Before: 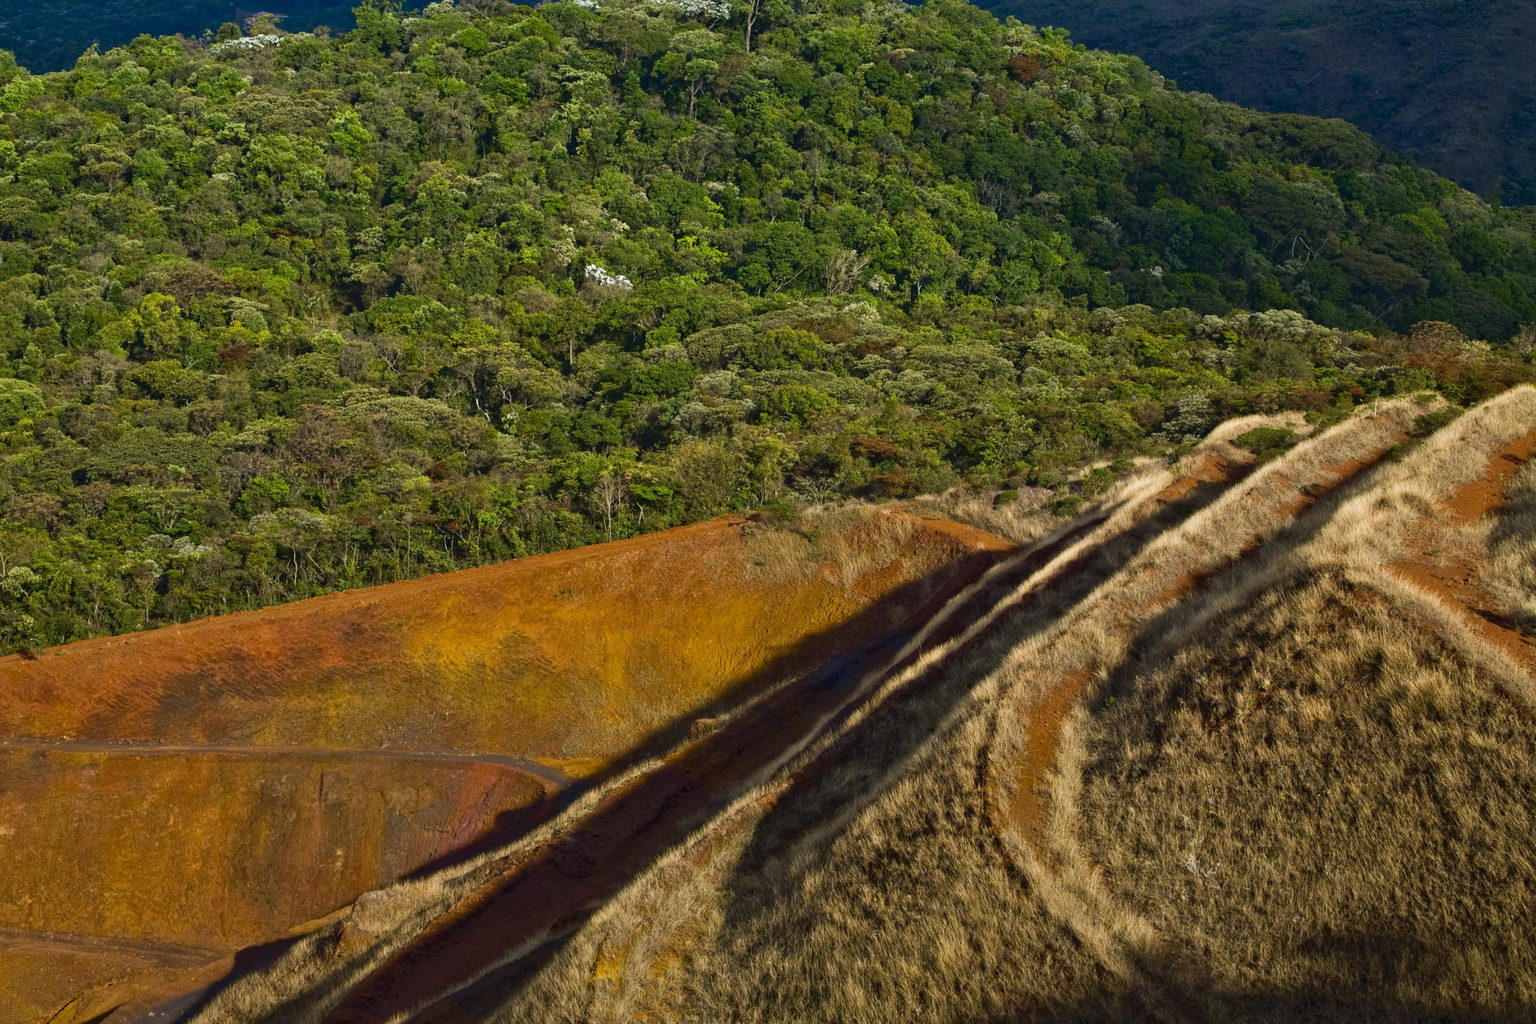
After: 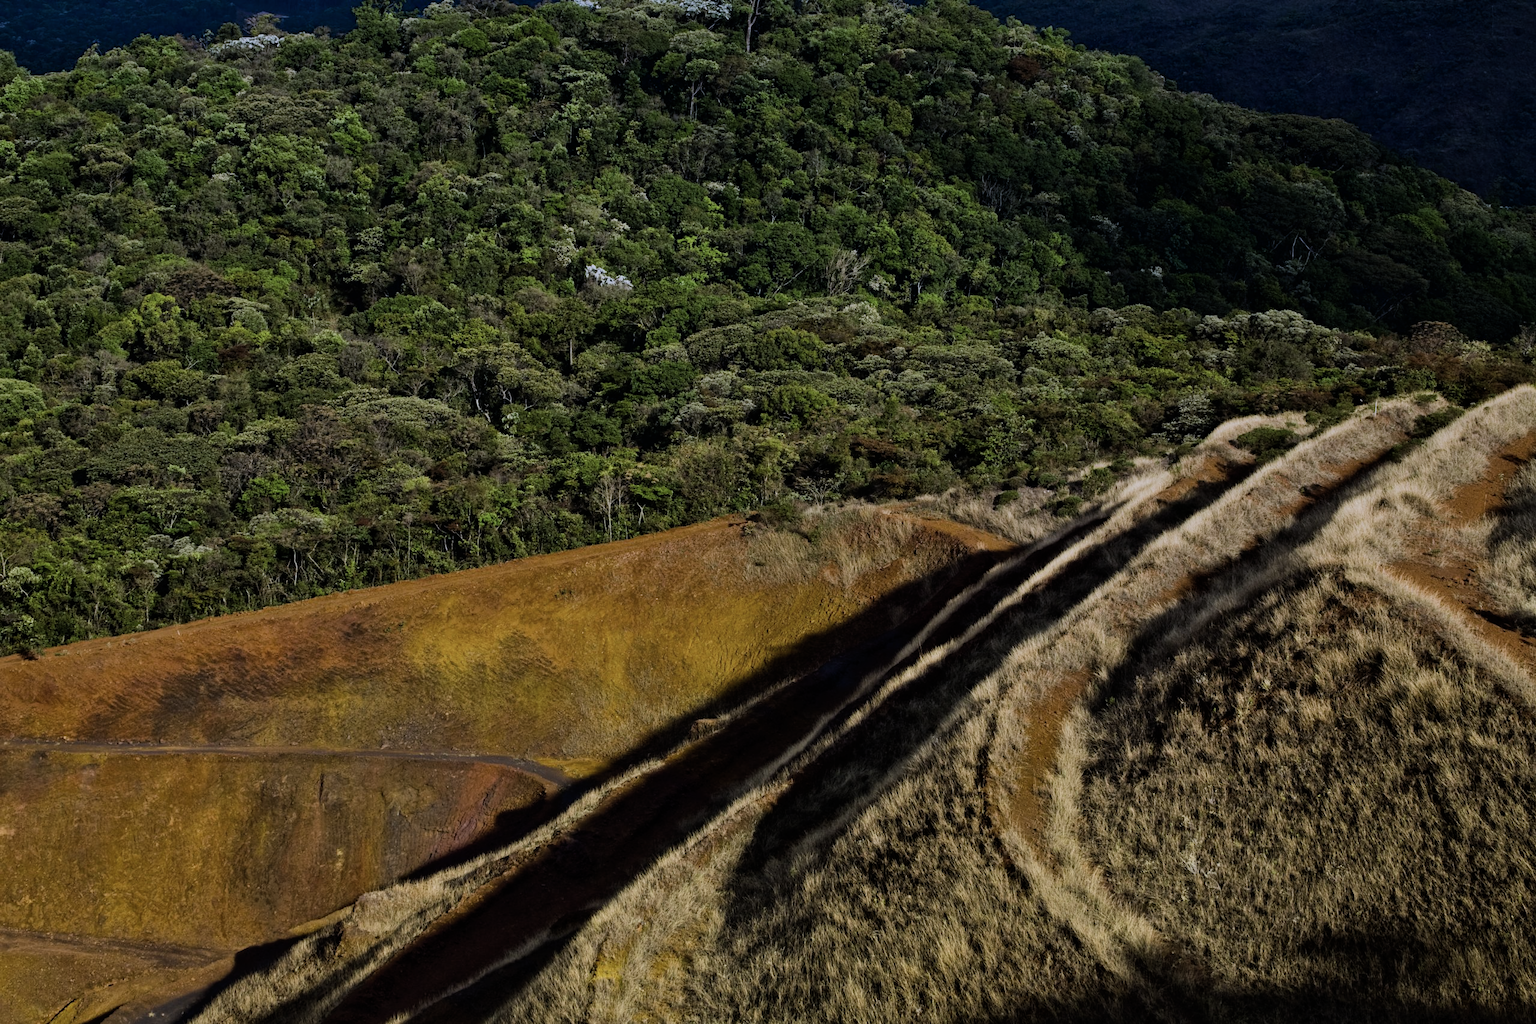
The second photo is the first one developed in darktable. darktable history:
filmic rgb: black relative exposure -7.65 EV, white relative exposure 4.56 EV, hardness 3.61, contrast 1.25
graduated density: hue 238.83°, saturation 50%
white balance: red 0.976, blue 1.04
color zones: curves: ch1 [(0.113, 0.438) (0.75, 0.5)]; ch2 [(0.12, 0.526) (0.75, 0.5)]
contrast brightness saturation: saturation -0.05
